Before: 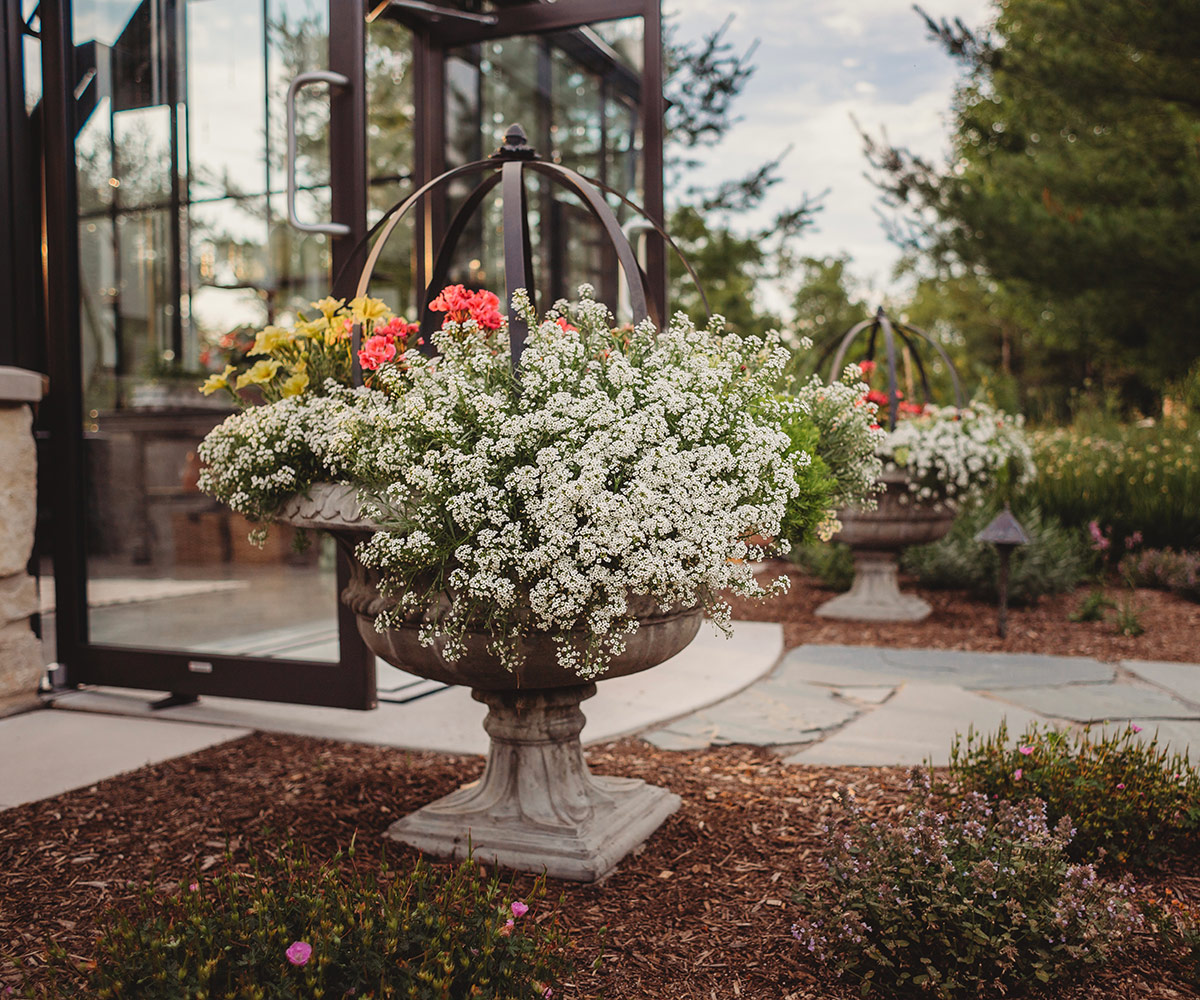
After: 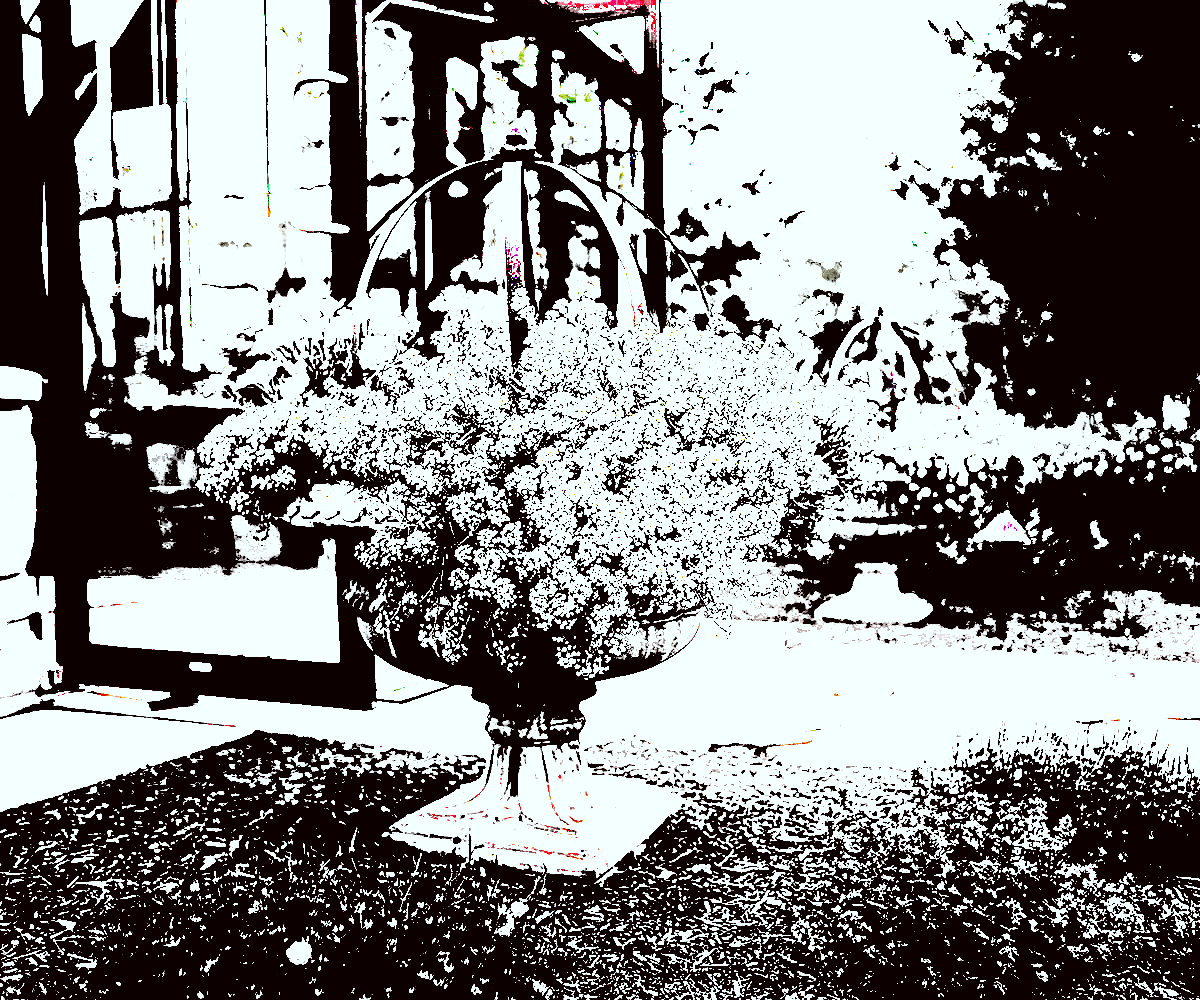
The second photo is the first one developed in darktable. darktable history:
sharpen: on, module defaults
filmic rgb: black relative exposure -16 EV, threshold -0.33 EV, transition 3.19 EV, structure ↔ texture 100%, target black luminance 0%, hardness 7.57, latitude 72.96%, contrast 0.908, highlights saturation mix 10%, shadows ↔ highlights balance -0.38%, add noise in highlights 0, preserve chrominance no, color science v4 (2020), iterations of high-quality reconstruction 10, enable highlight reconstruction true
exposure: black level correction 0.1, exposure 3 EV, compensate highlight preservation false
tone equalizer: -8 EV -1.08 EV, -7 EV -1.01 EV, -6 EV -0.867 EV, -5 EV -0.578 EV, -3 EV 0.578 EV, -2 EV 0.867 EV, -1 EV 1.01 EV, +0 EV 1.08 EV, edges refinement/feathering 500, mask exposure compensation -1.57 EV, preserve details no
color correction: highlights a* -3.28, highlights b* -6.24, shadows a* 3.1, shadows b* 5.19
